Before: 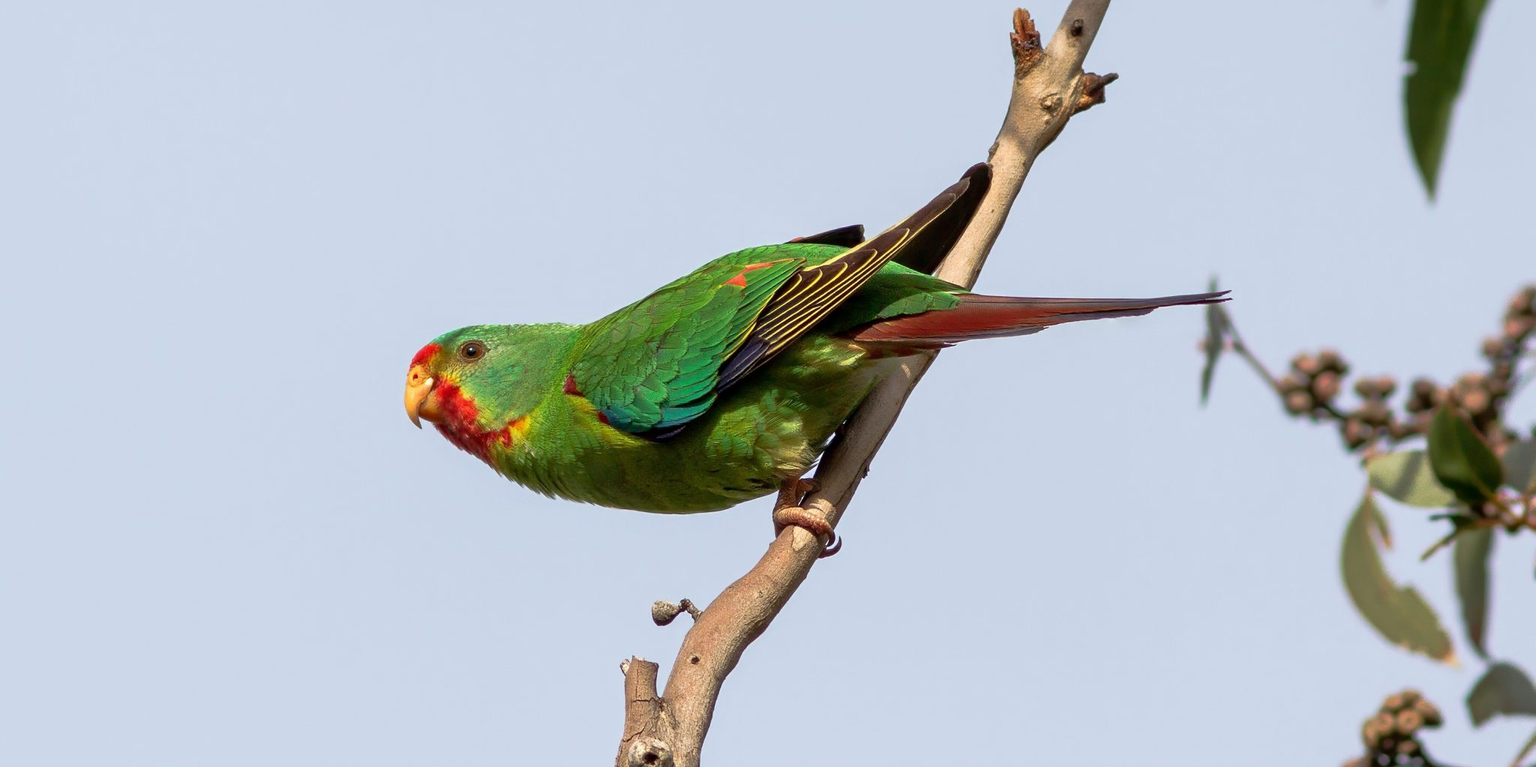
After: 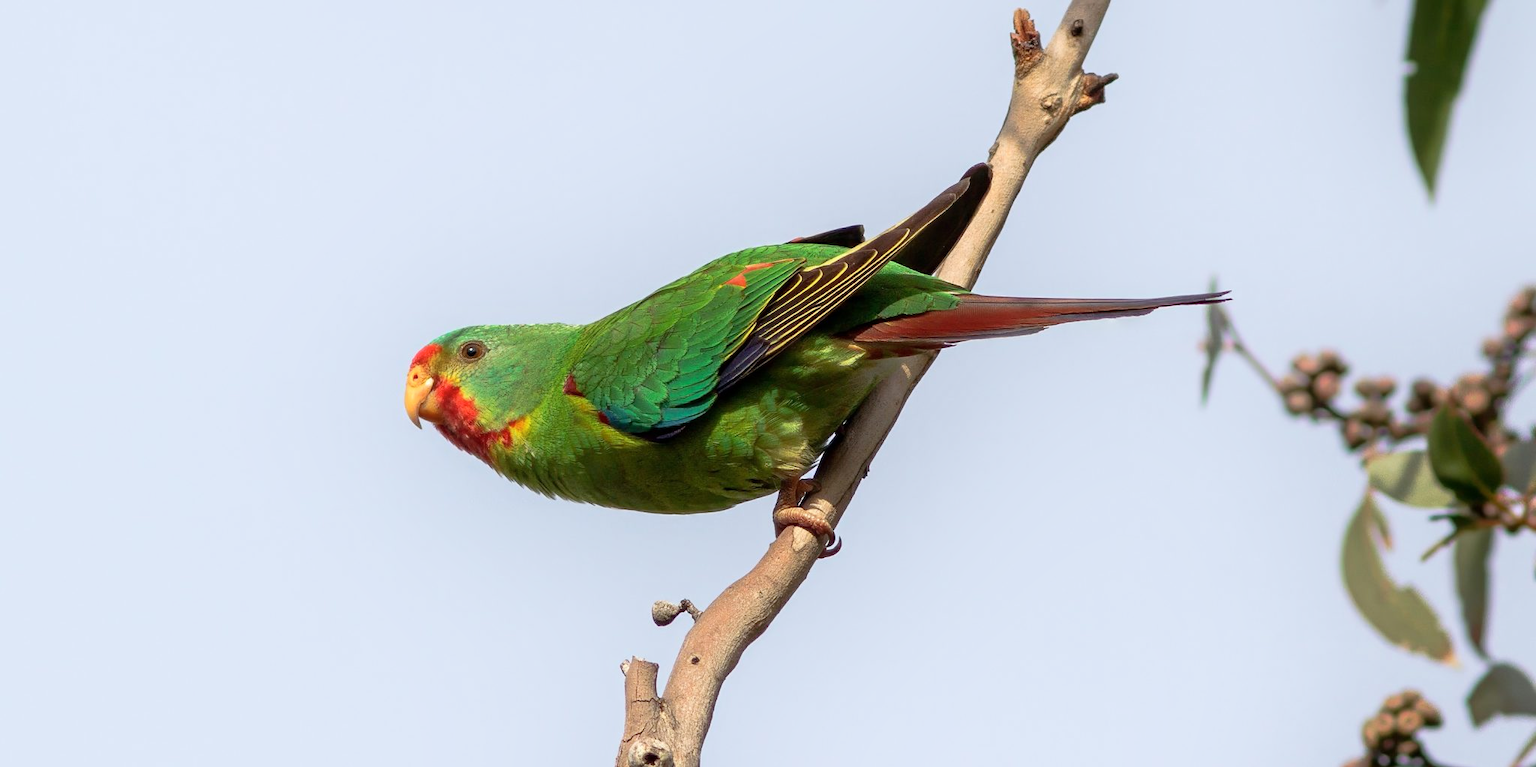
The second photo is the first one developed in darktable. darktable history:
tone equalizer: edges refinement/feathering 500, mask exposure compensation -1.57 EV, preserve details no
shadows and highlights: shadows -23.34, highlights 46.32, soften with gaussian
